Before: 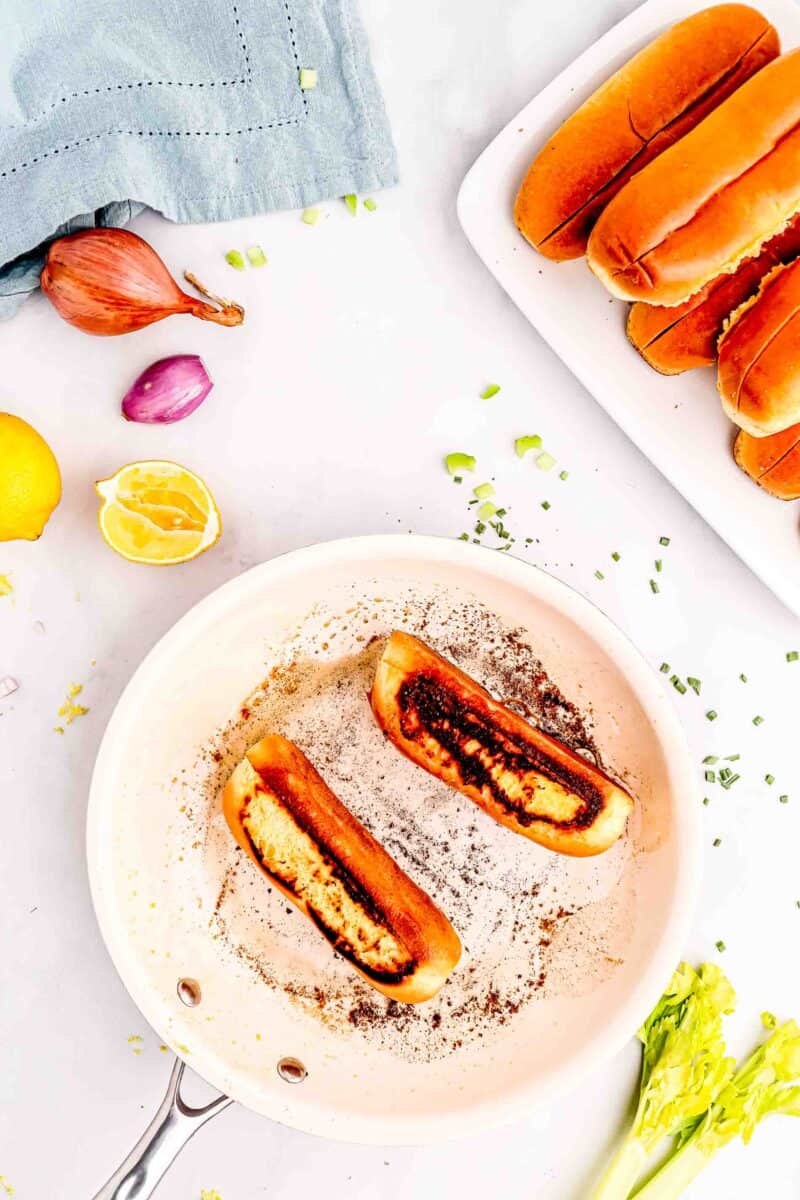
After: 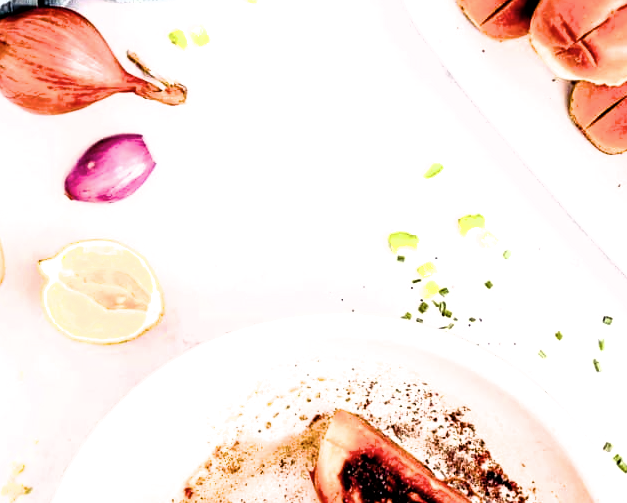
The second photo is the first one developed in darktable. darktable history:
color balance rgb: shadows lift › chroma 3.155%, shadows lift › hue 280.43°, highlights gain › chroma 0.137%, highlights gain › hue 331.46°, perceptual saturation grading › global saturation 31.261%, global vibrance 20%
contrast brightness saturation: saturation -0.066
filmic rgb: black relative exposure -8.19 EV, white relative exposure 2.22 EV, hardness 7.07, latitude 85.85%, contrast 1.683, highlights saturation mix -3.15%, shadows ↔ highlights balance -2.73%
crop: left 7.204%, top 18.498%, right 14.41%, bottom 39.56%
